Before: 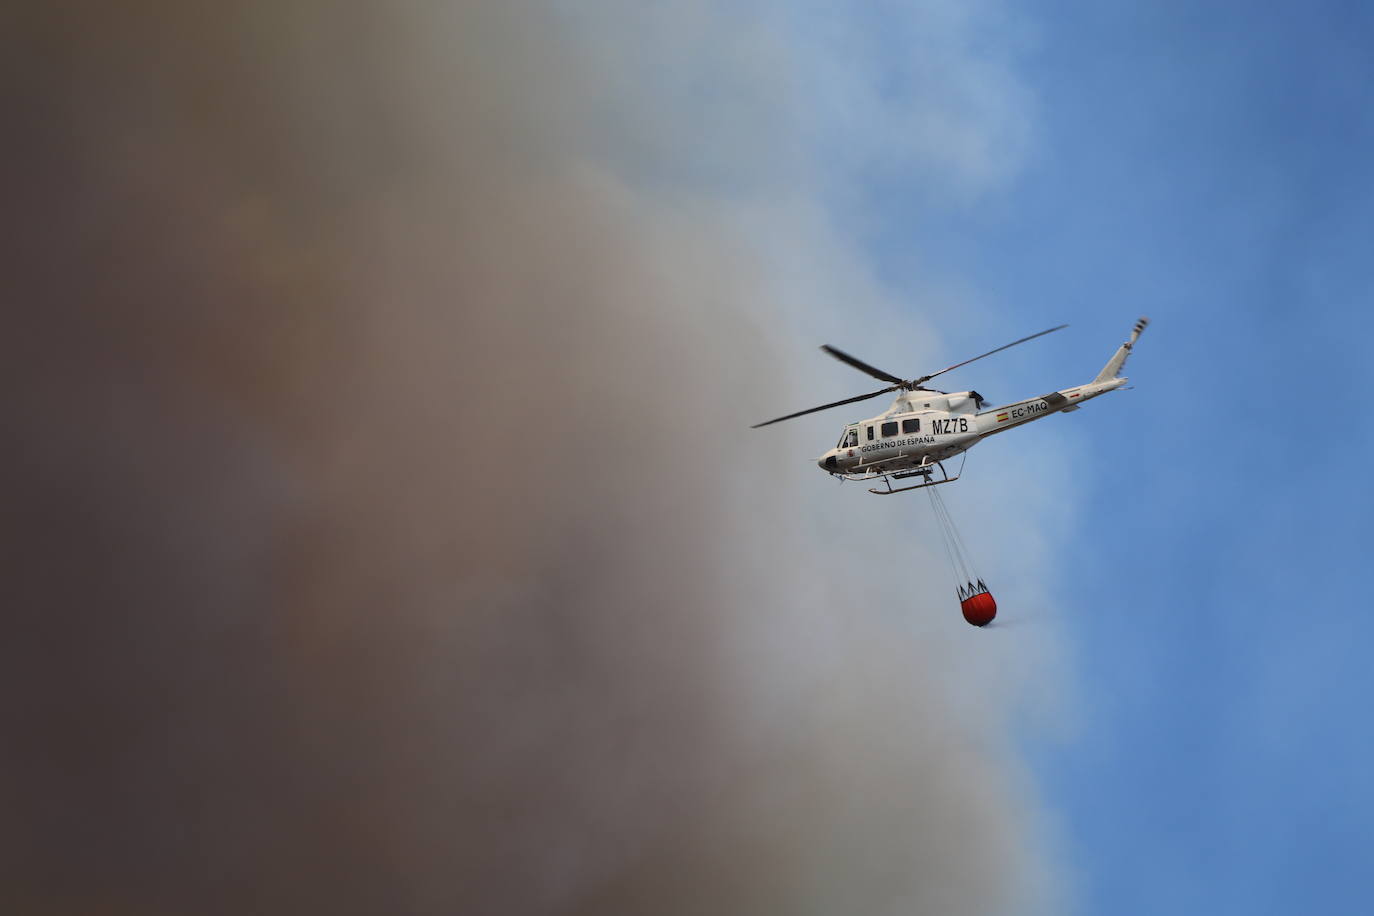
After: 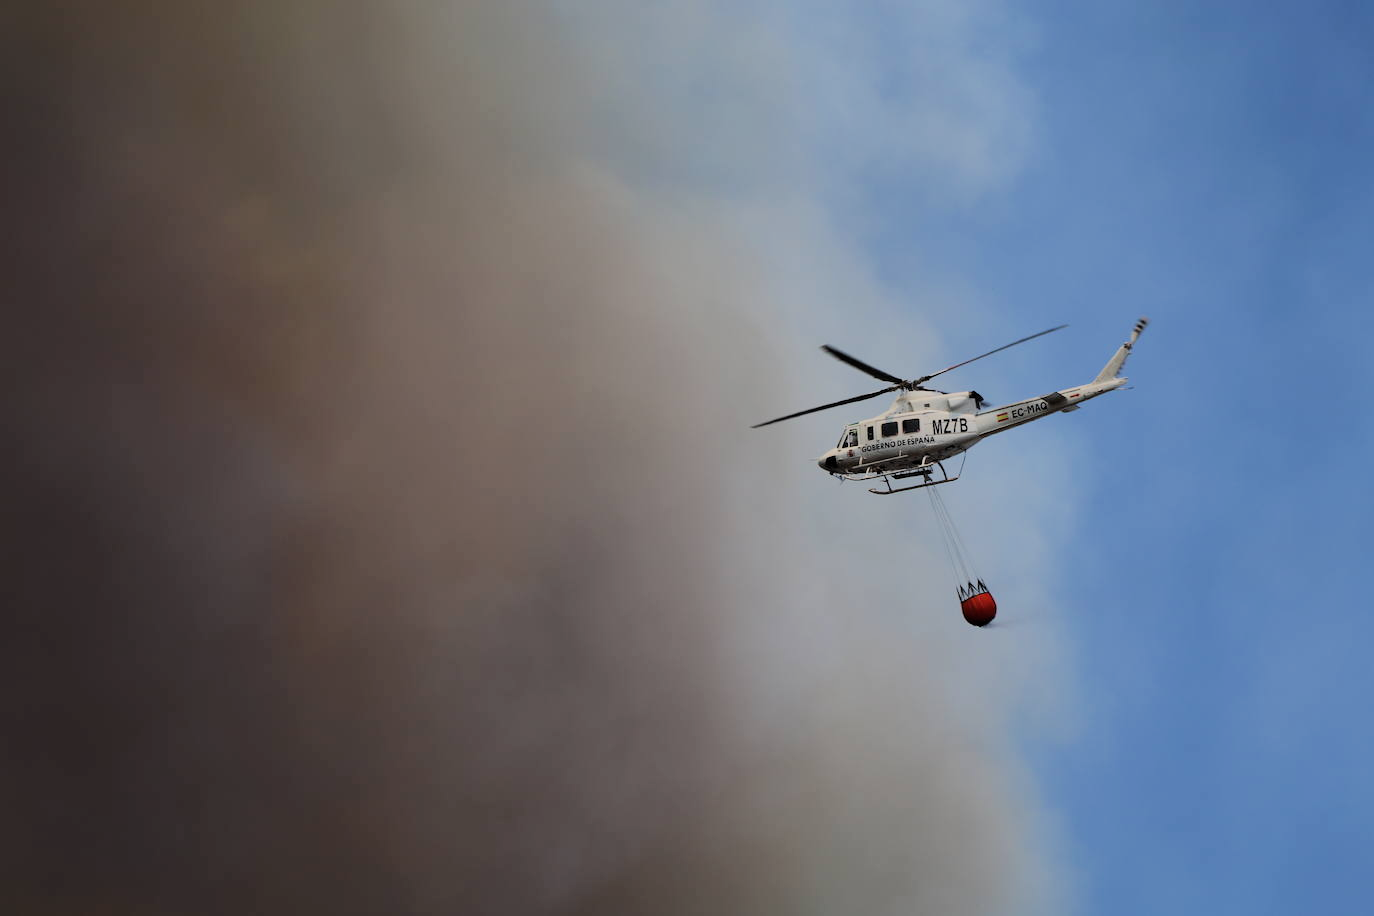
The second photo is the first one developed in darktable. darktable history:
filmic rgb: middle gray luminance 28.85%, black relative exposure -10.31 EV, white relative exposure 5.49 EV, target black luminance 0%, hardness 3.97, latitude 2.47%, contrast 1.122, highlights saturation mix 3.88%, shadows ↔ highlights balance 15.12%
